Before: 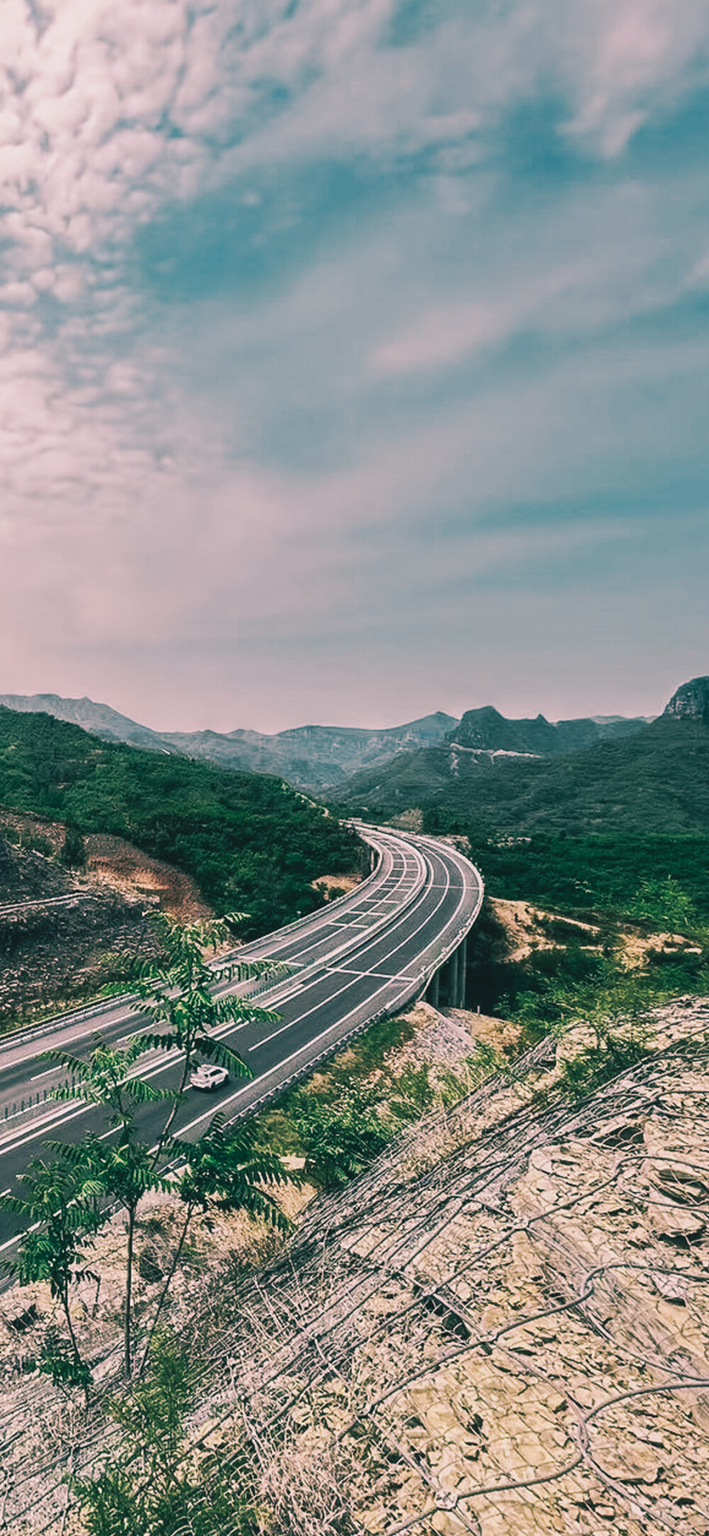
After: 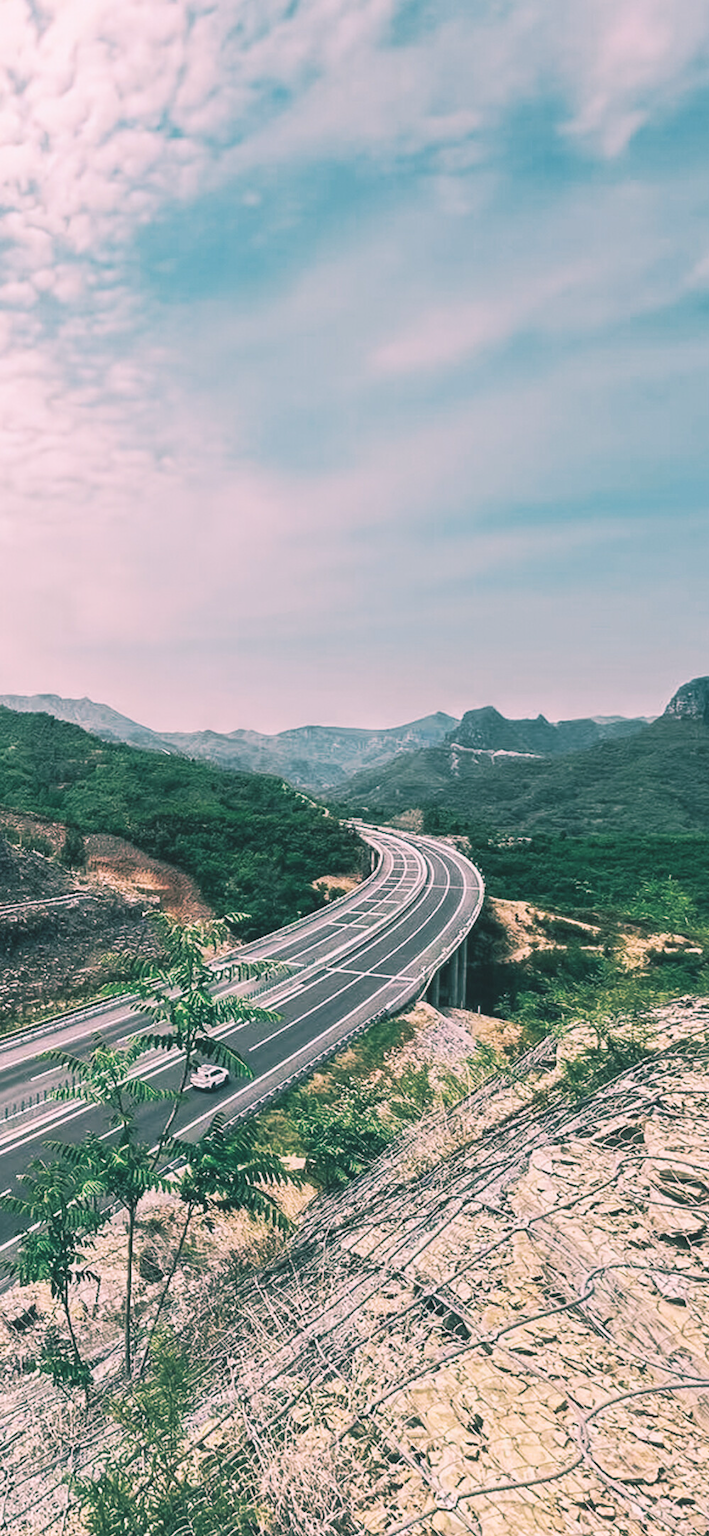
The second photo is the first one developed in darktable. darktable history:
exposure: exposure -0.041 EV, compensate highlight preservation false
contrast brightness saturation: brightness 0.15
shadows and highlights: shadows 0, highlights 40
white balance: red 1.009, blue 1.027
